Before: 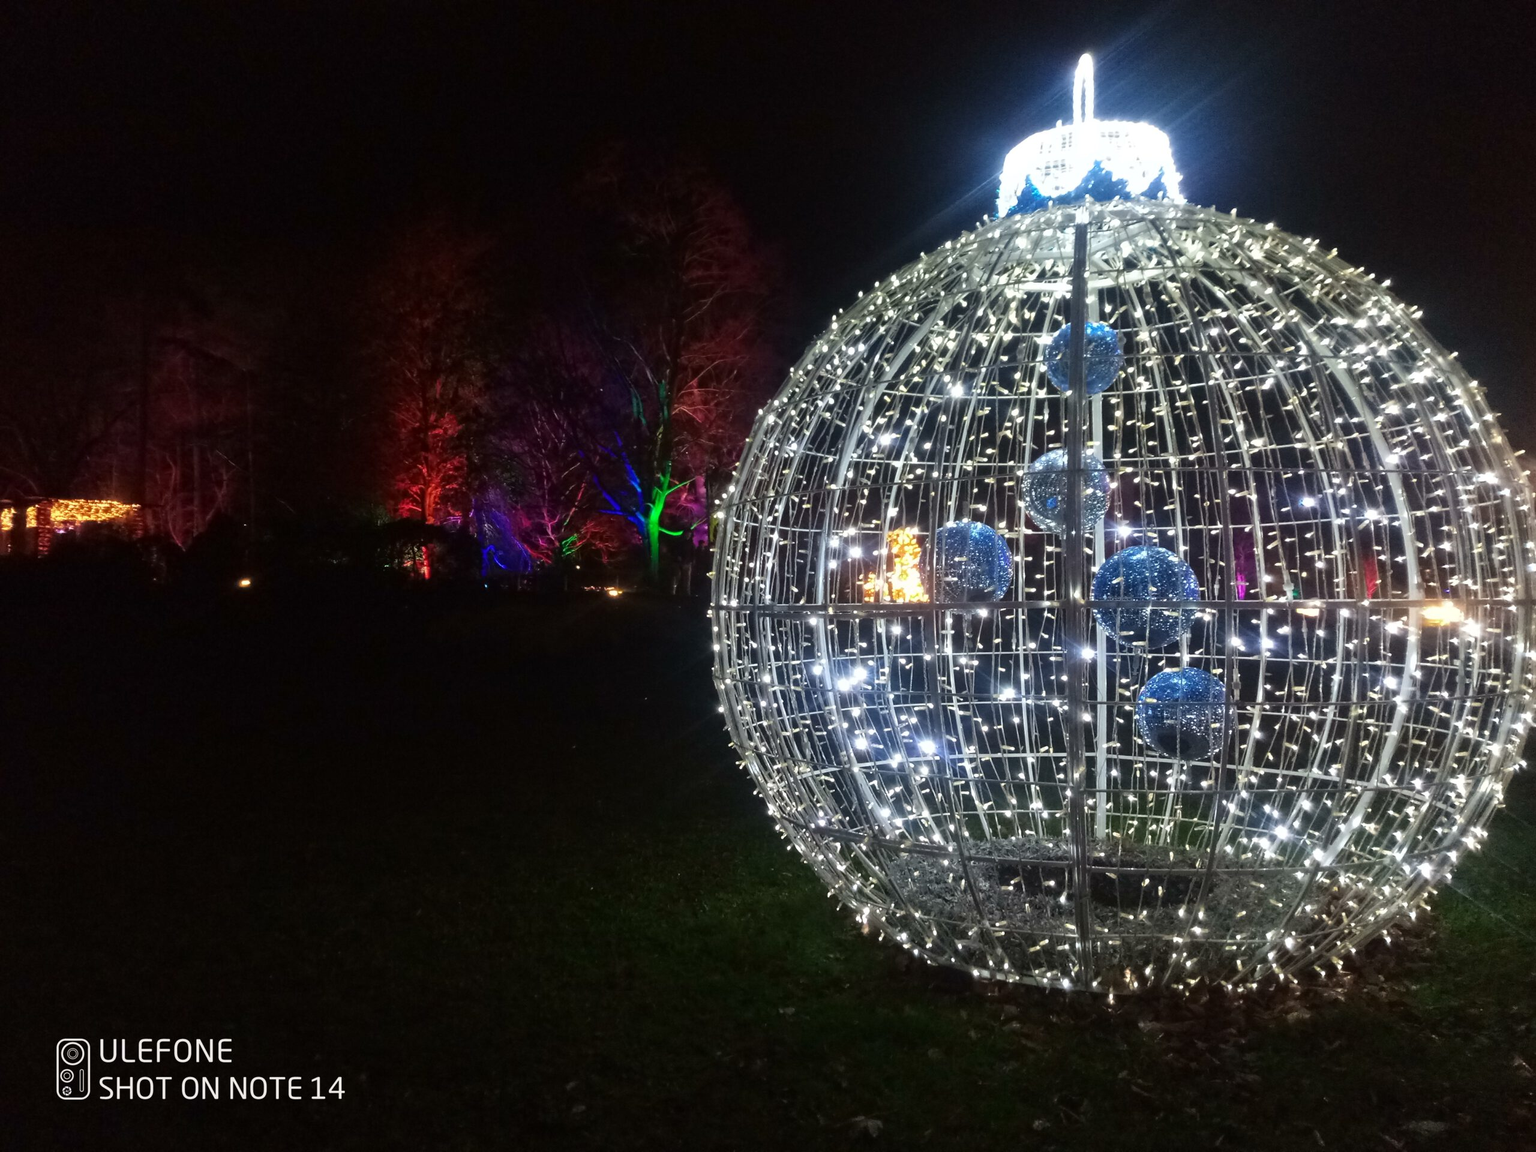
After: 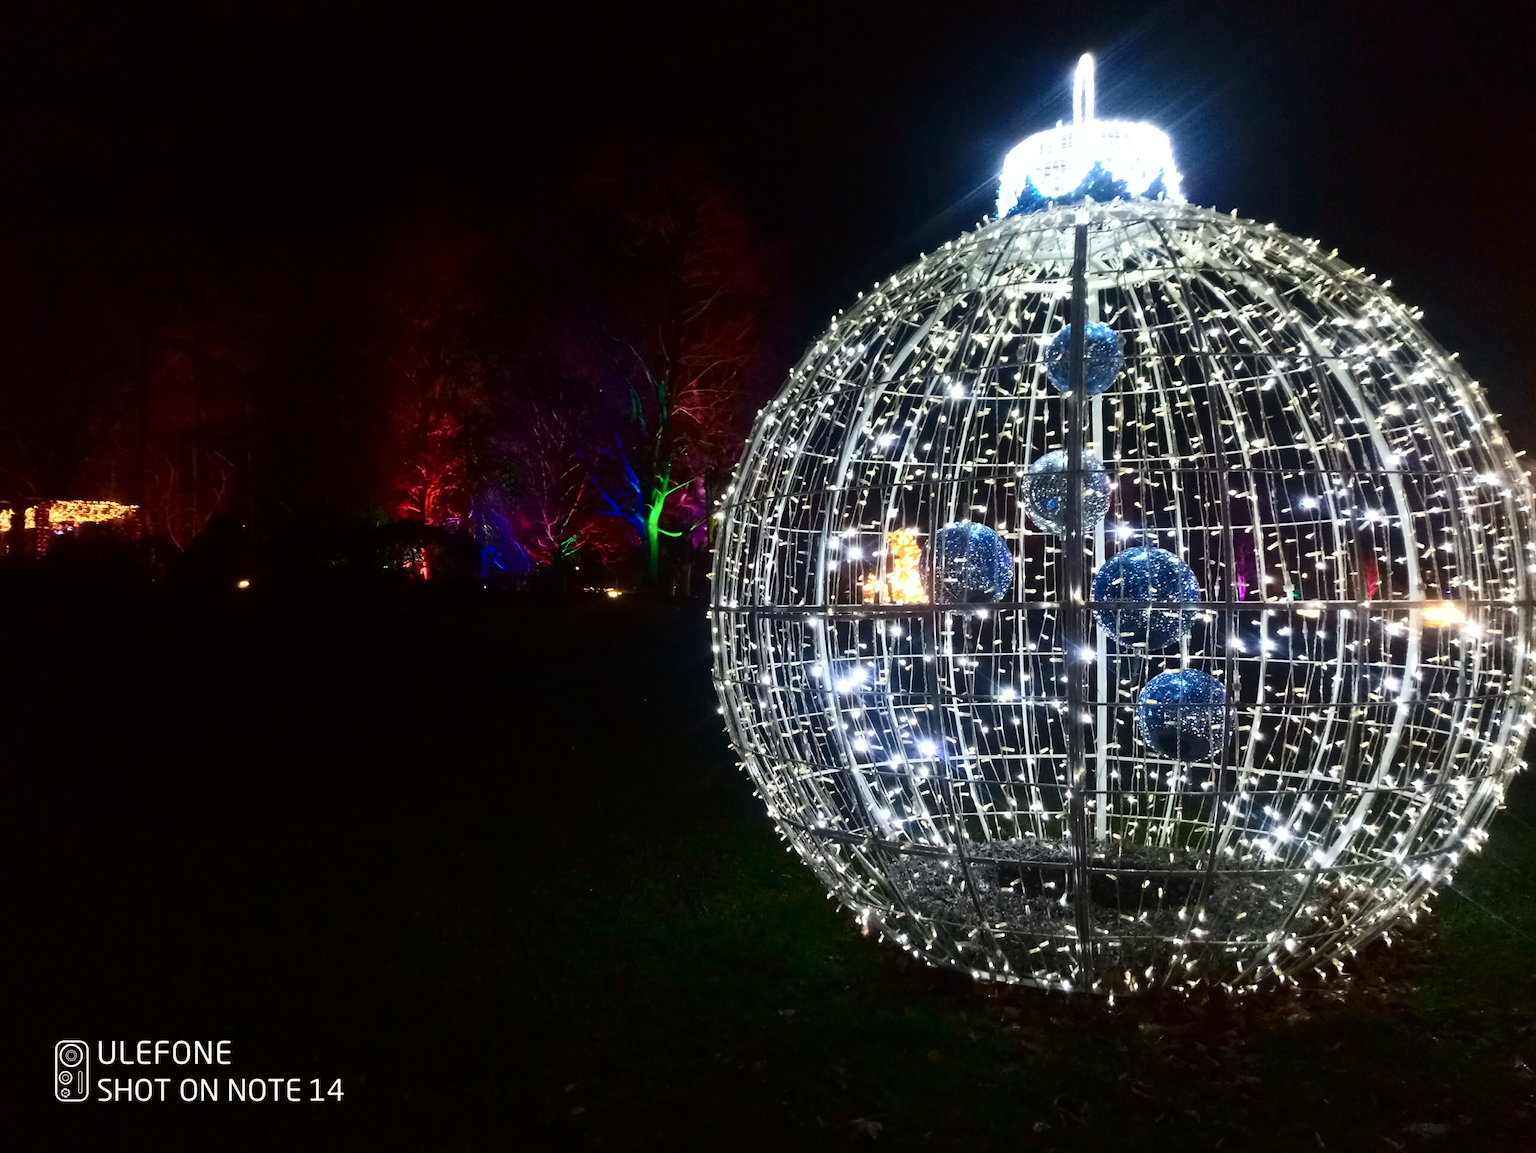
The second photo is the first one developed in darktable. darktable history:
color balance: input saturation 99%
contrast brightness saturation: contrast 0.28
crop and rotate: left 0.126%
